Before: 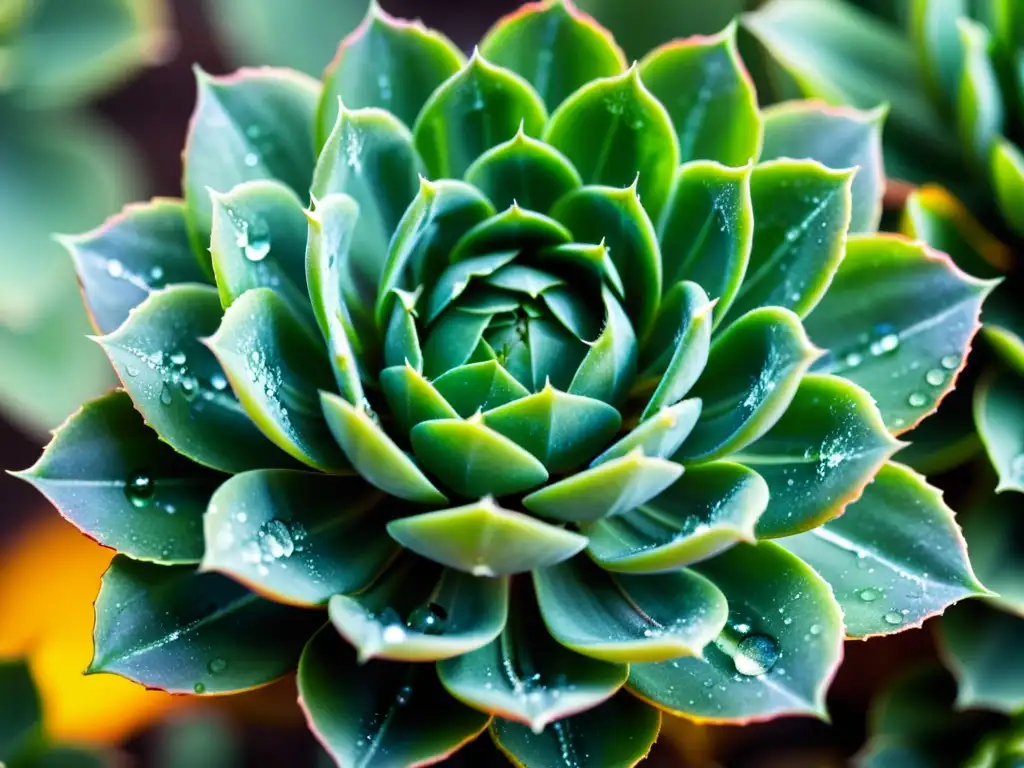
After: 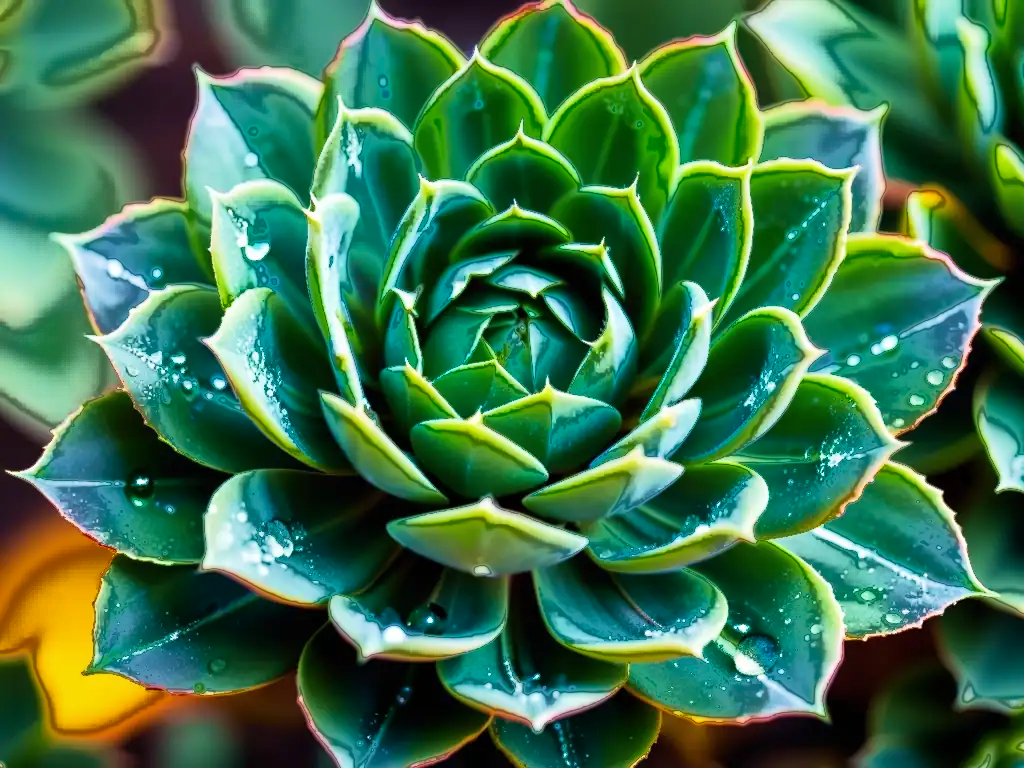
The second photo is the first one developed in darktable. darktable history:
velvia: strength 30%
fill light: exposure -0.73 EV, center 0.69, width 2.2
